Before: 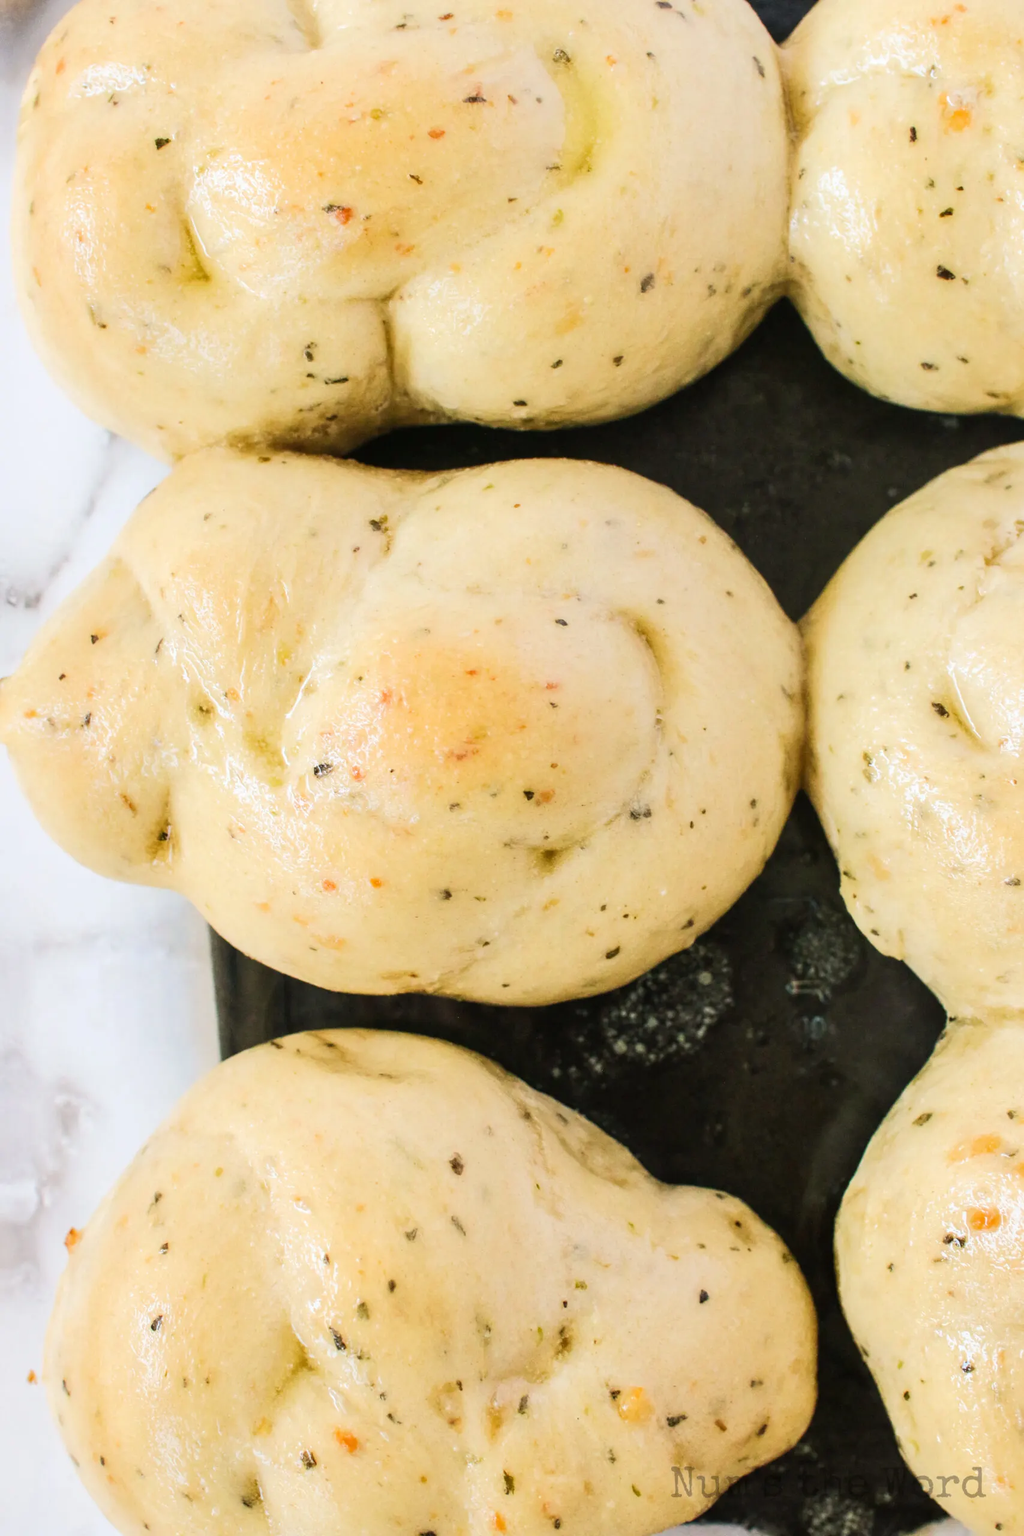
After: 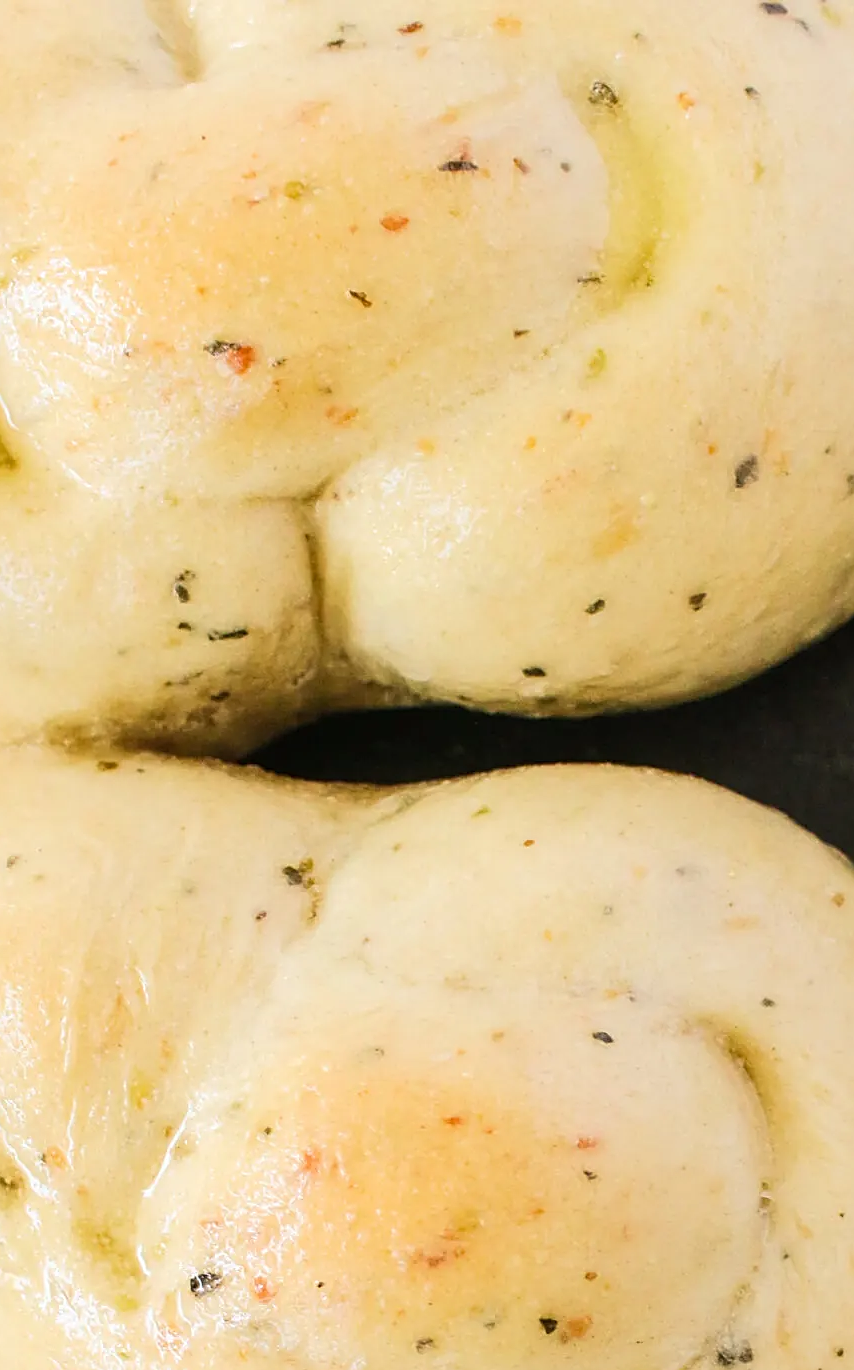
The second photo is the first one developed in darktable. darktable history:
sharpen: on, module defaults
crop: left 19.556%, right 30.401%, bottom 46.458%
